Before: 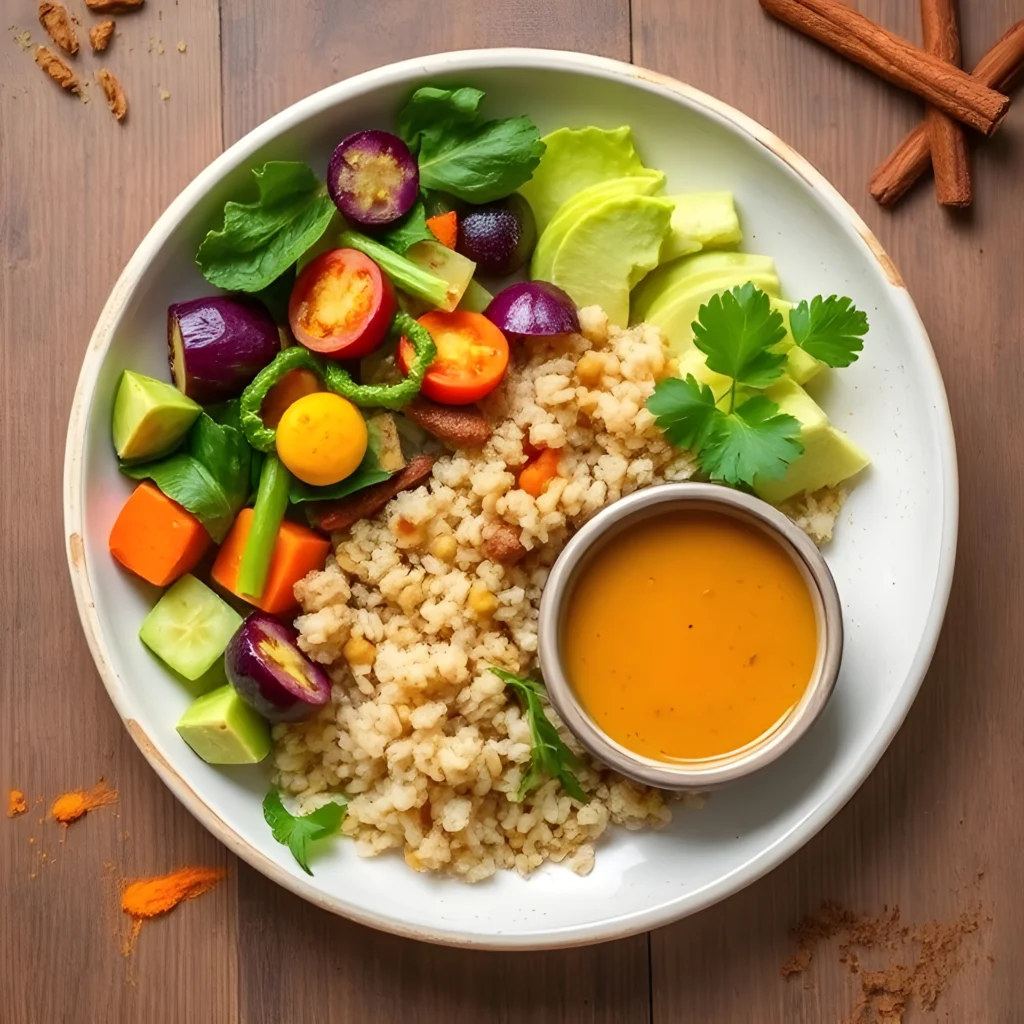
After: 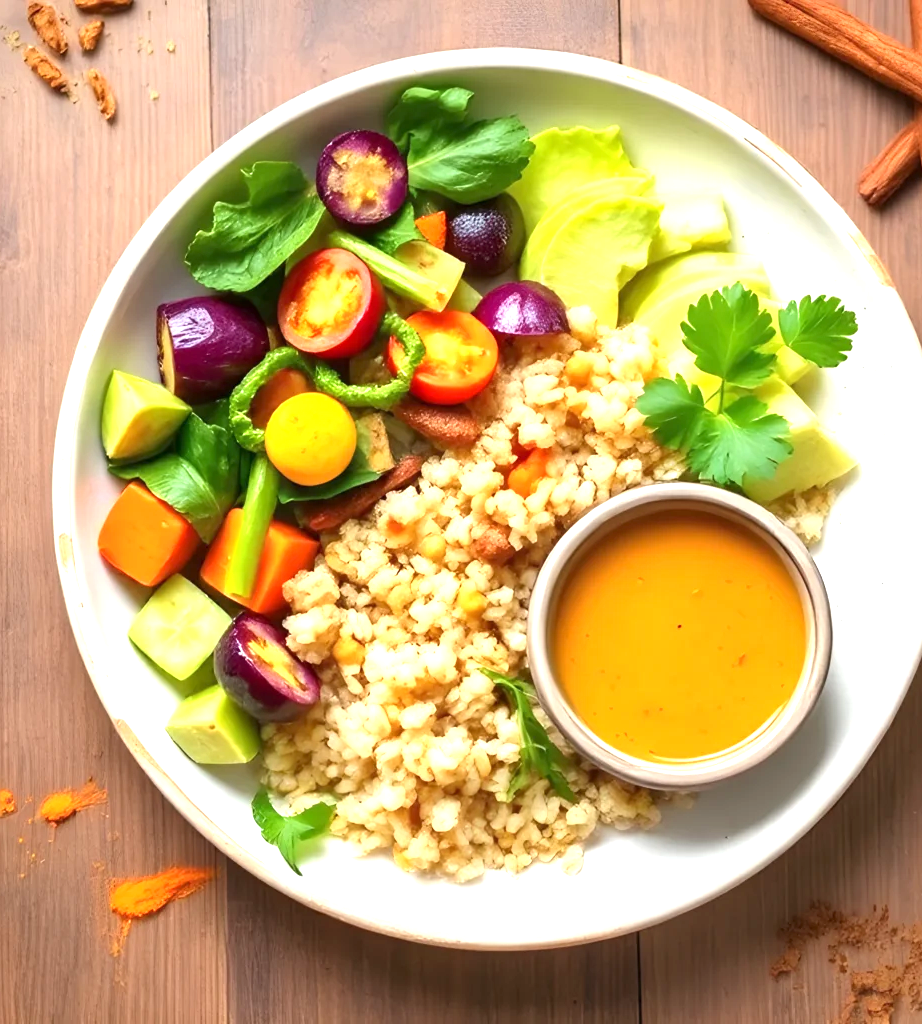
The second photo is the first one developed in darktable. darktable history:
crop and rotate: left 1.088%, right 8.807%
exposure: exposure 1.061 EV, compensate highlight preservation false
